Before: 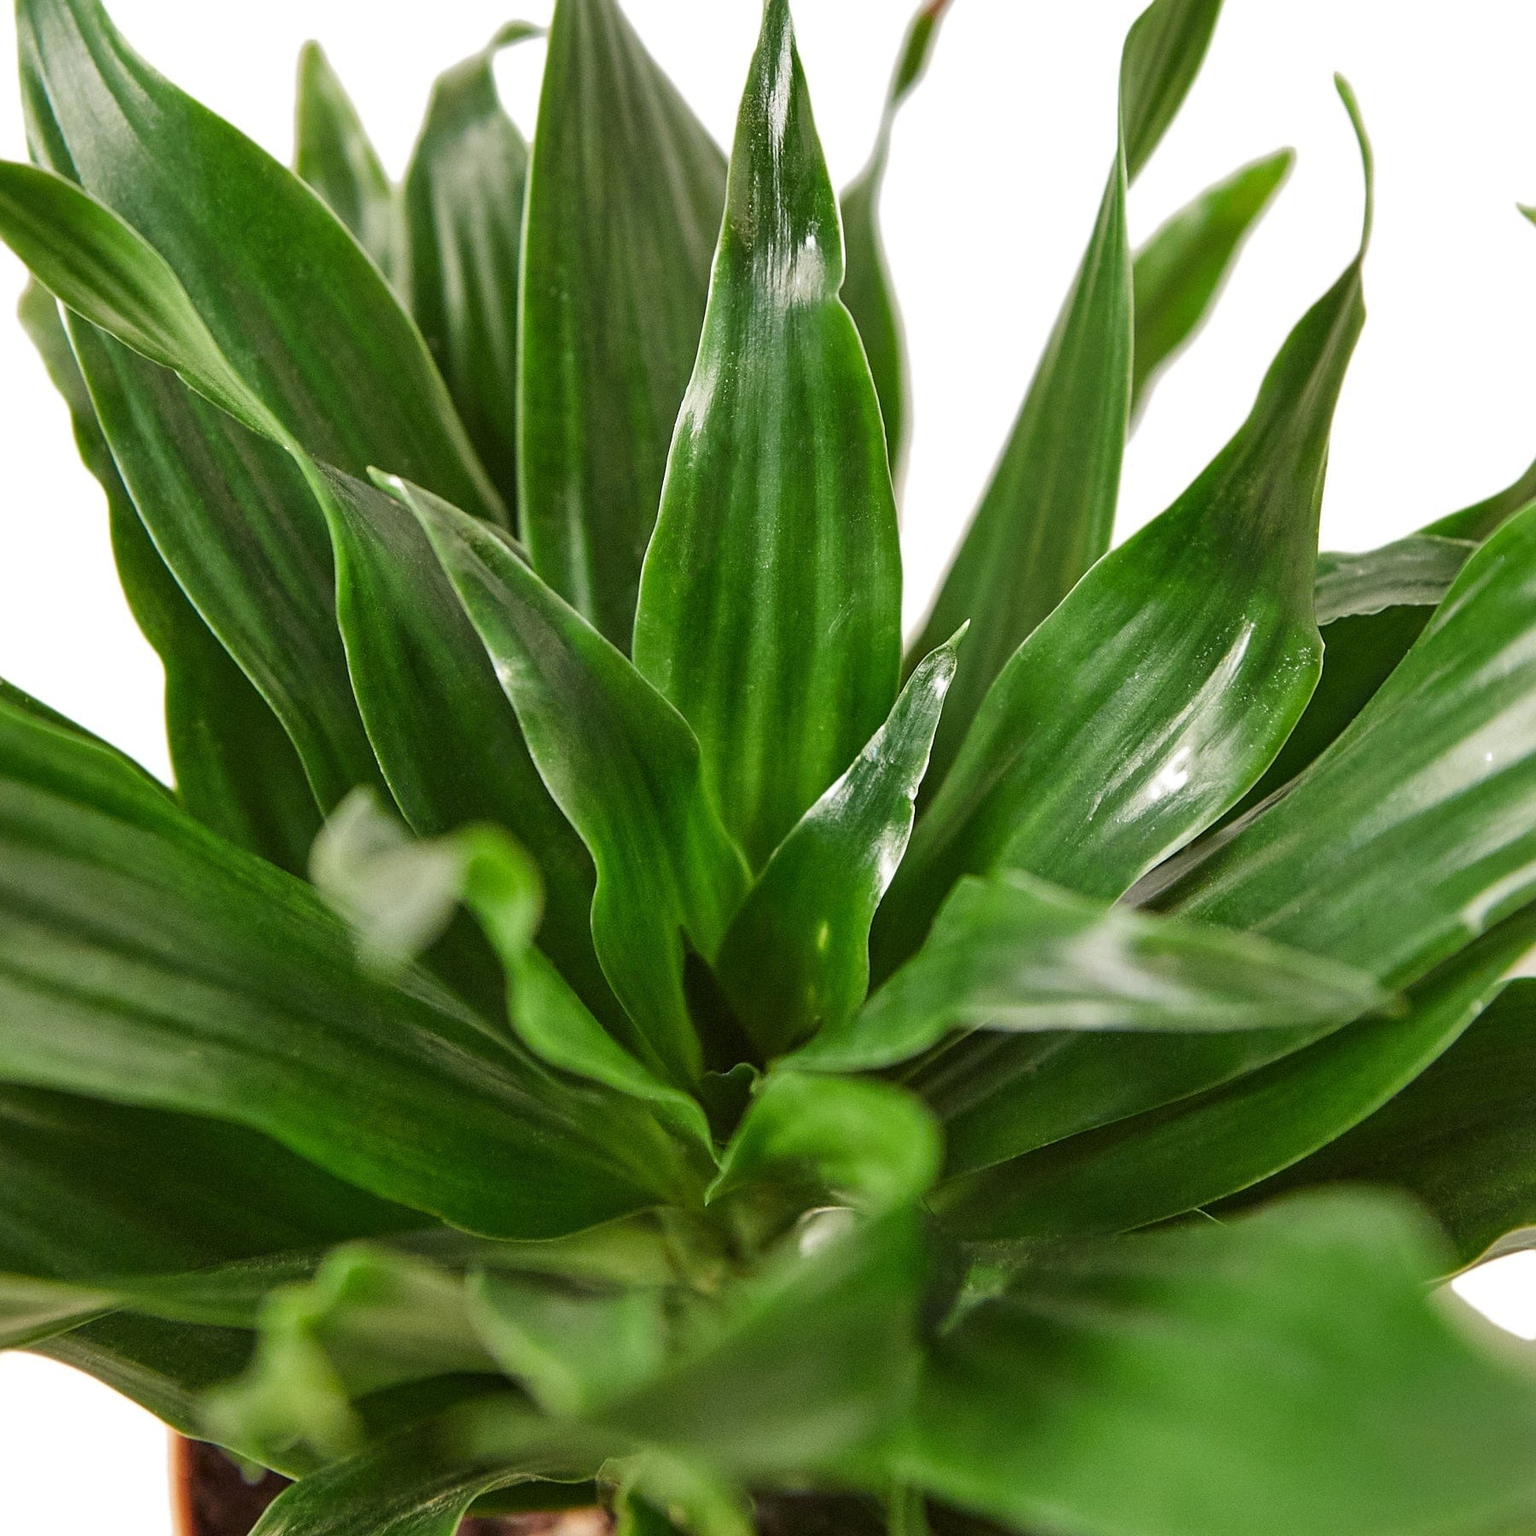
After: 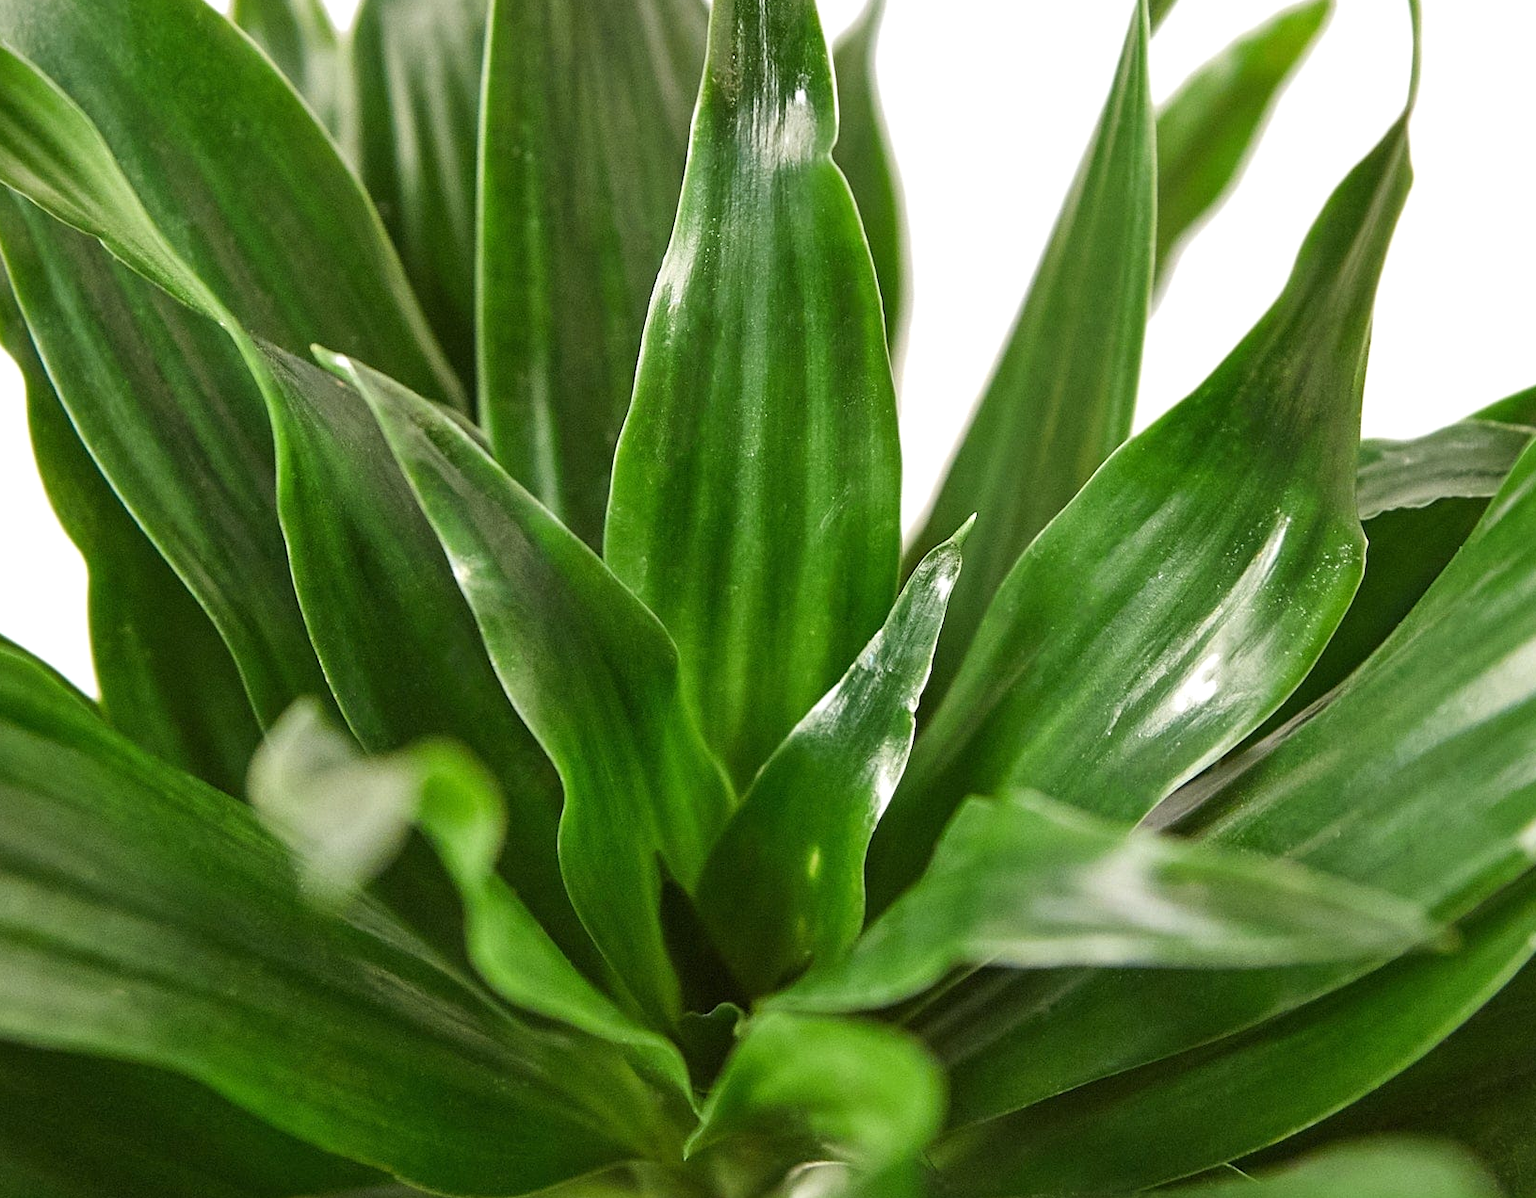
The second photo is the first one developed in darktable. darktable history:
crop: left 5.604%, top 10.07%, right 3.734%, bottom 19.176%
exposure: exposure 0.204 EV, compensate exposure bias true, compensate highlight preservation false
